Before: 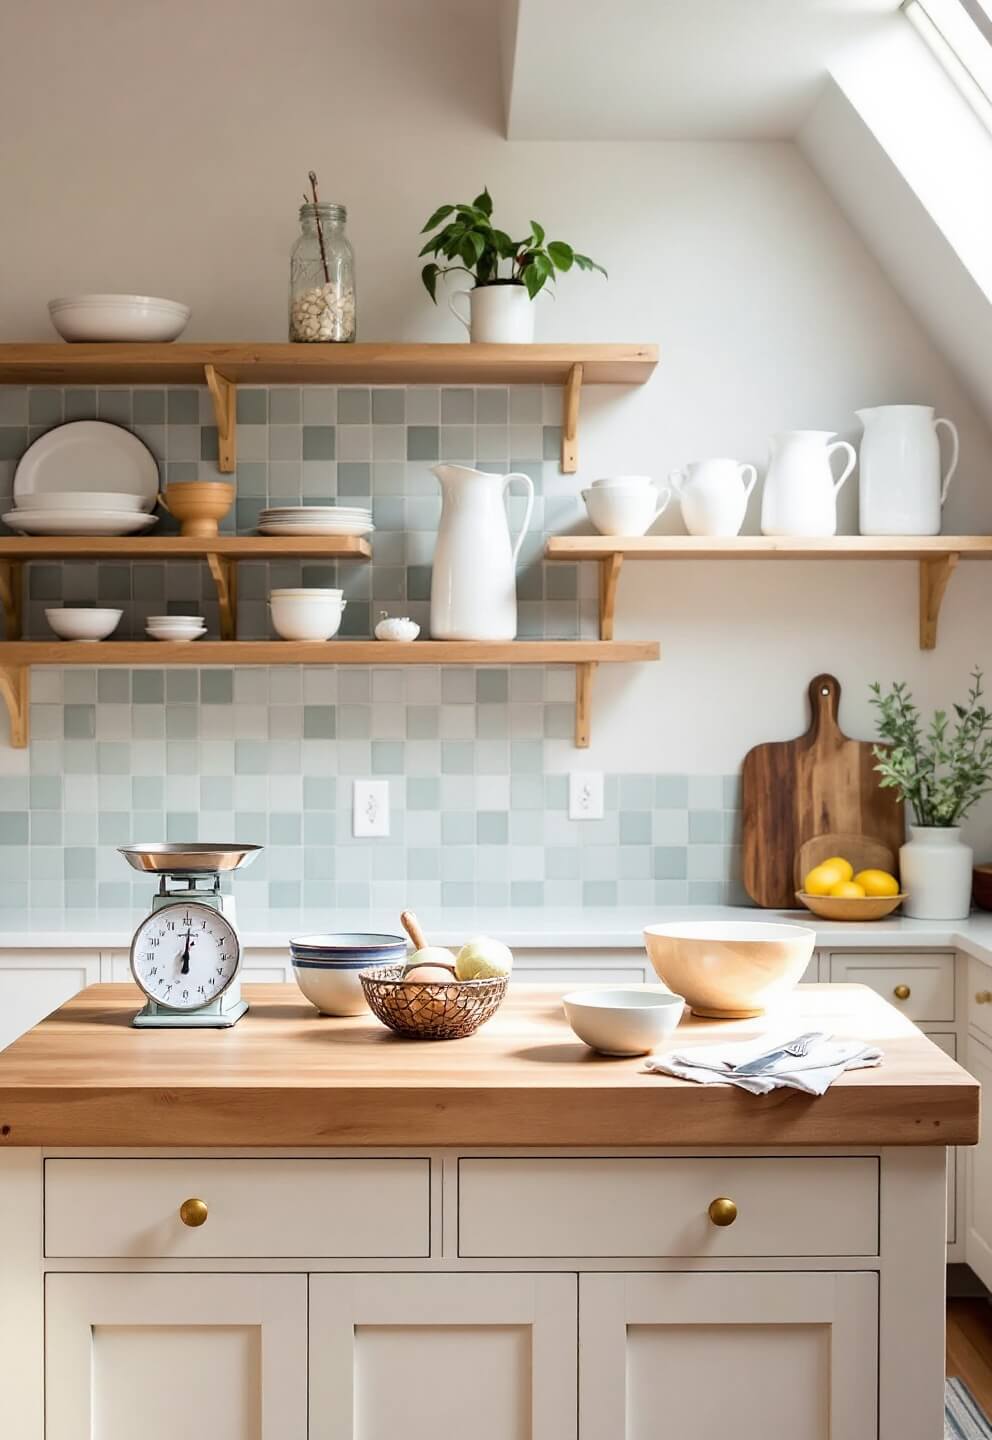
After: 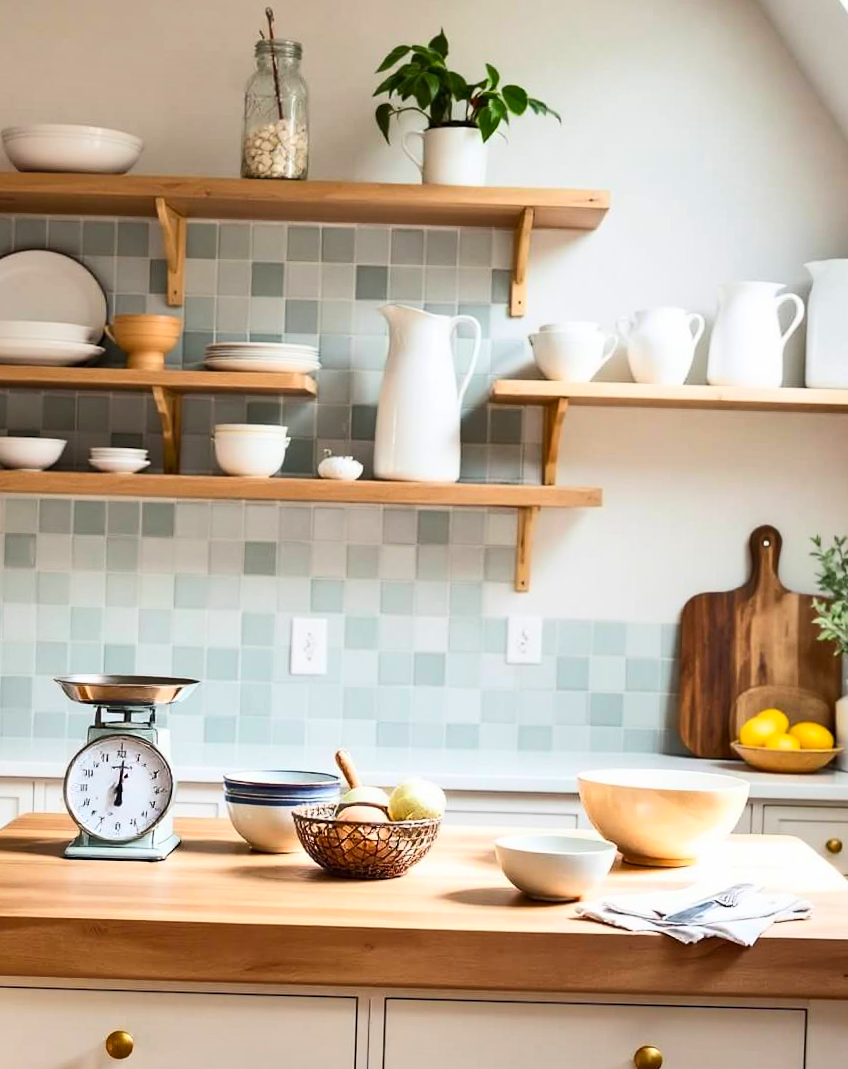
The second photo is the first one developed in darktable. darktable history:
contrast brightness saturation: contrast 0.2, brightness 0.16, saturation 0.22
rotate and perspective: rotation 1.72°, automatic cropping off
crop: left 7.856%, top 11.836%, right 10.12%, bottom 15.387%
shadows and highlights: soften with gaussian
